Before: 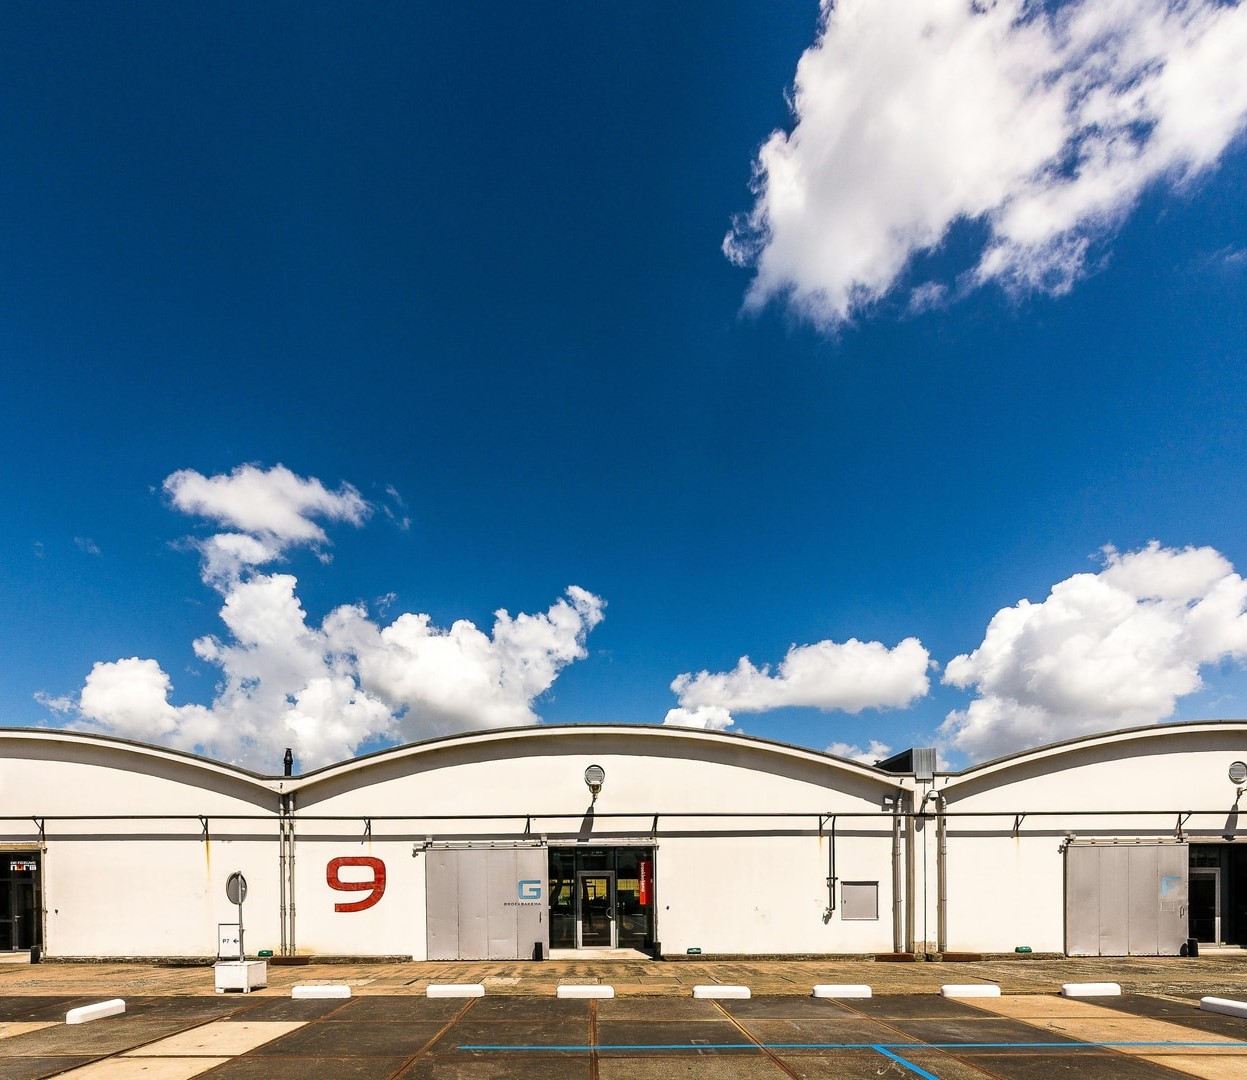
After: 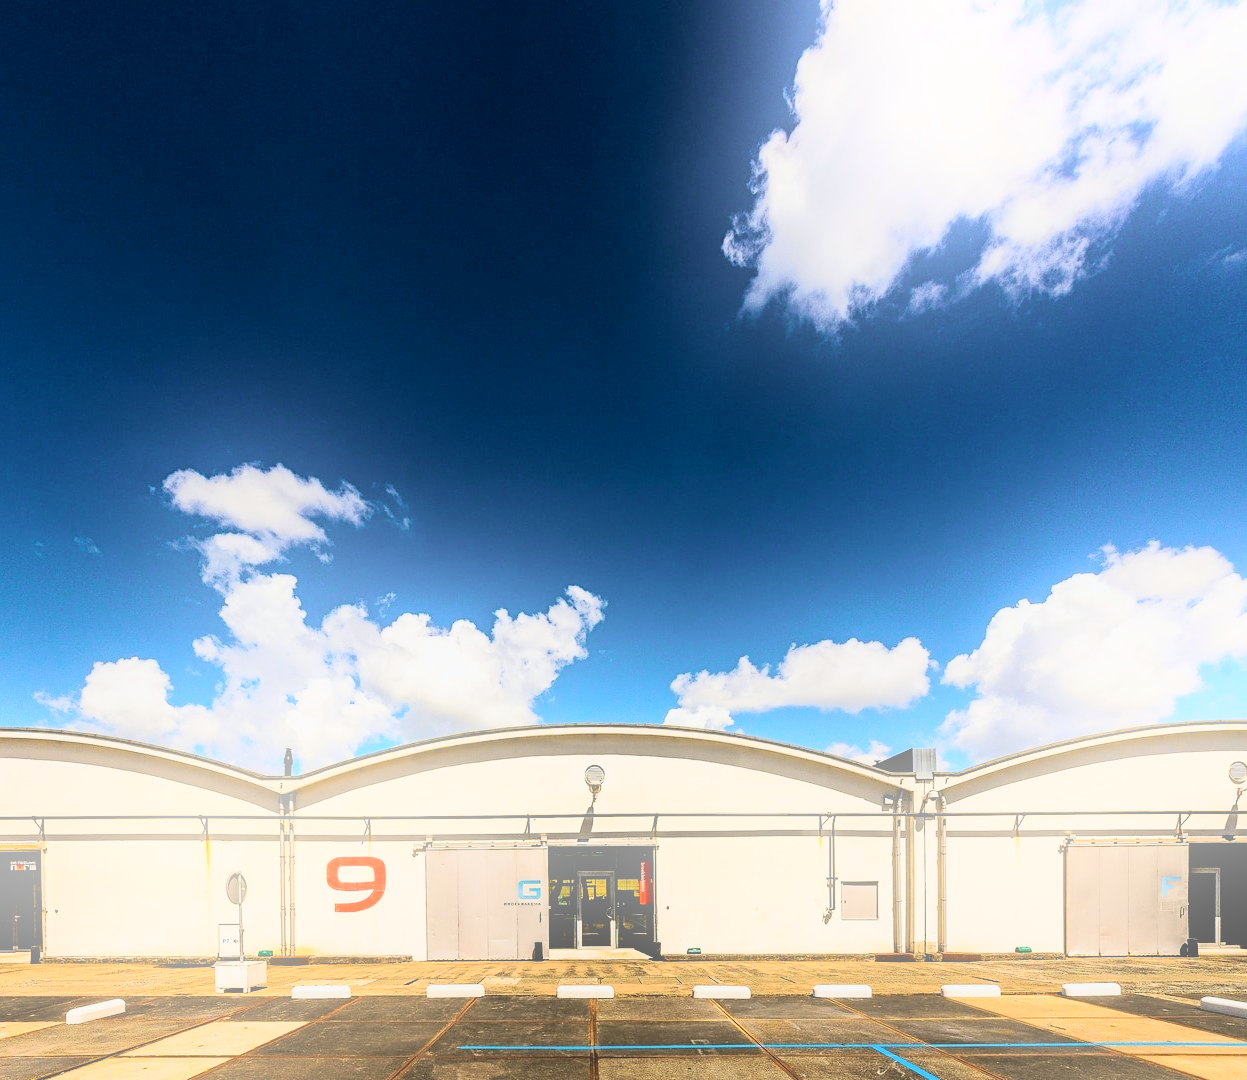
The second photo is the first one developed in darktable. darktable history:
haze removal: compatibility mode true, adaptive false
bloom: on, module defaults
filmic rgb: black relative exposure -5 EV, white relative exposure 3.2 EV, hardness 3.42, contrast 1.2, highlights saturation mix -30%
tone curve: curves: ch0 [(0, 0.013) (0.054, 0.018) (0.205, 0.191) (0.289, 0.292) (0.39, 0.424) (0.493, 0.551) (0.666, 0.743) (0.795, 0.841) (1, 0.998)]; ch1 [(0, 0) (0.385, 0.343) (0.439, 0.415) (0.494, 0.495) (0.501, 0.501) (0.51, 0.509) (0.548, 0.554) (0.586, 0.601) (0.66, 0.687) (0.783, 0.804) (1, 1)]; ch2 [(0, 0) (0.304, 0.31) (0.403, 0.399) (0.441, 0.428) (0.47, 0.469) (0.498, 0.496) (0.524, 0.538) (0.566, 0.579) (0.633, 0.665) (0.7, 0.711) (1, 1)], color space Lab, independent channels, preserve colors none
